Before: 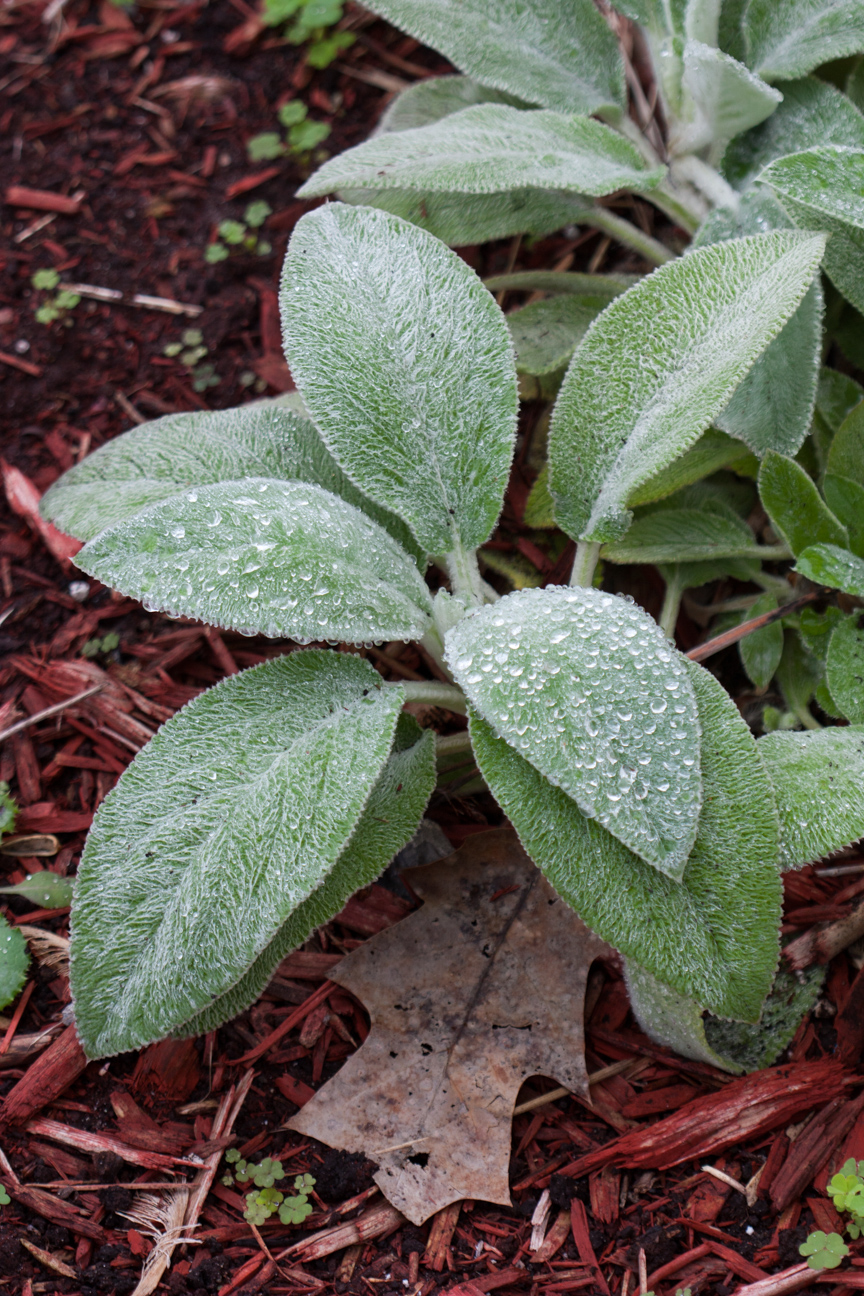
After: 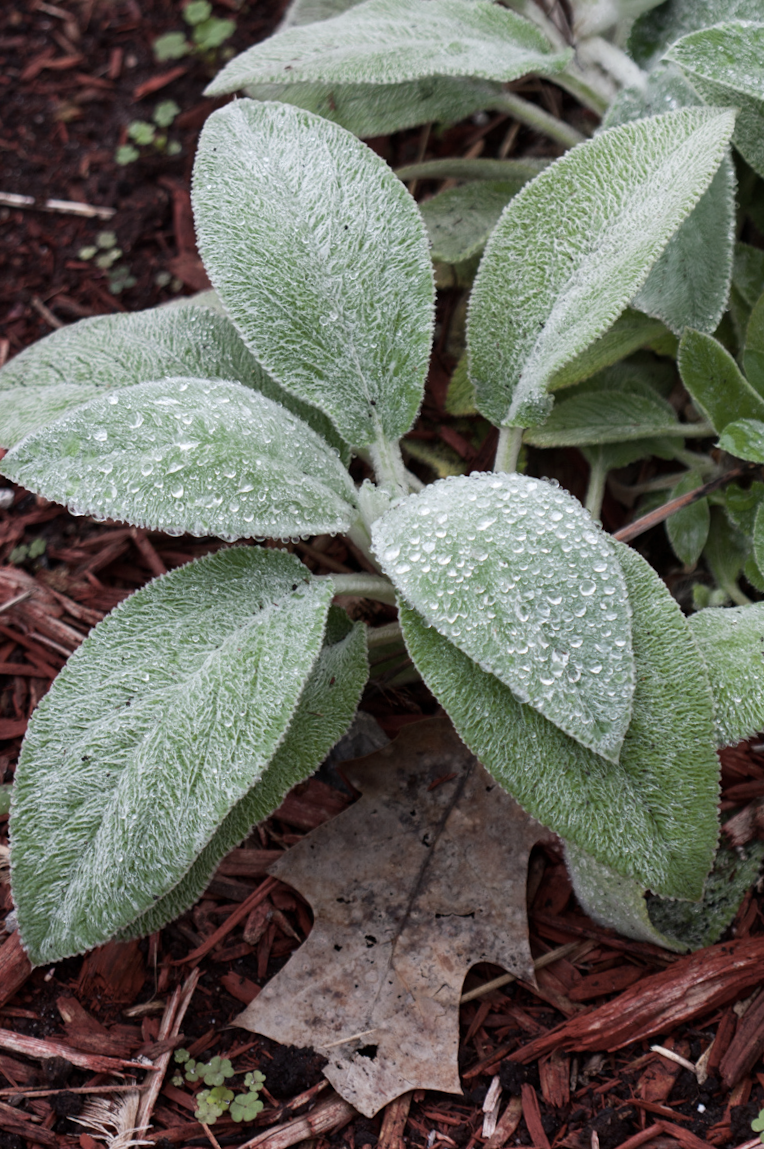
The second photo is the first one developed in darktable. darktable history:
crop and rotate: angle 2.44°, left 5.897%, top 5.717%
contrast brightness saturation: contrast 0.104, saturation -0.29
